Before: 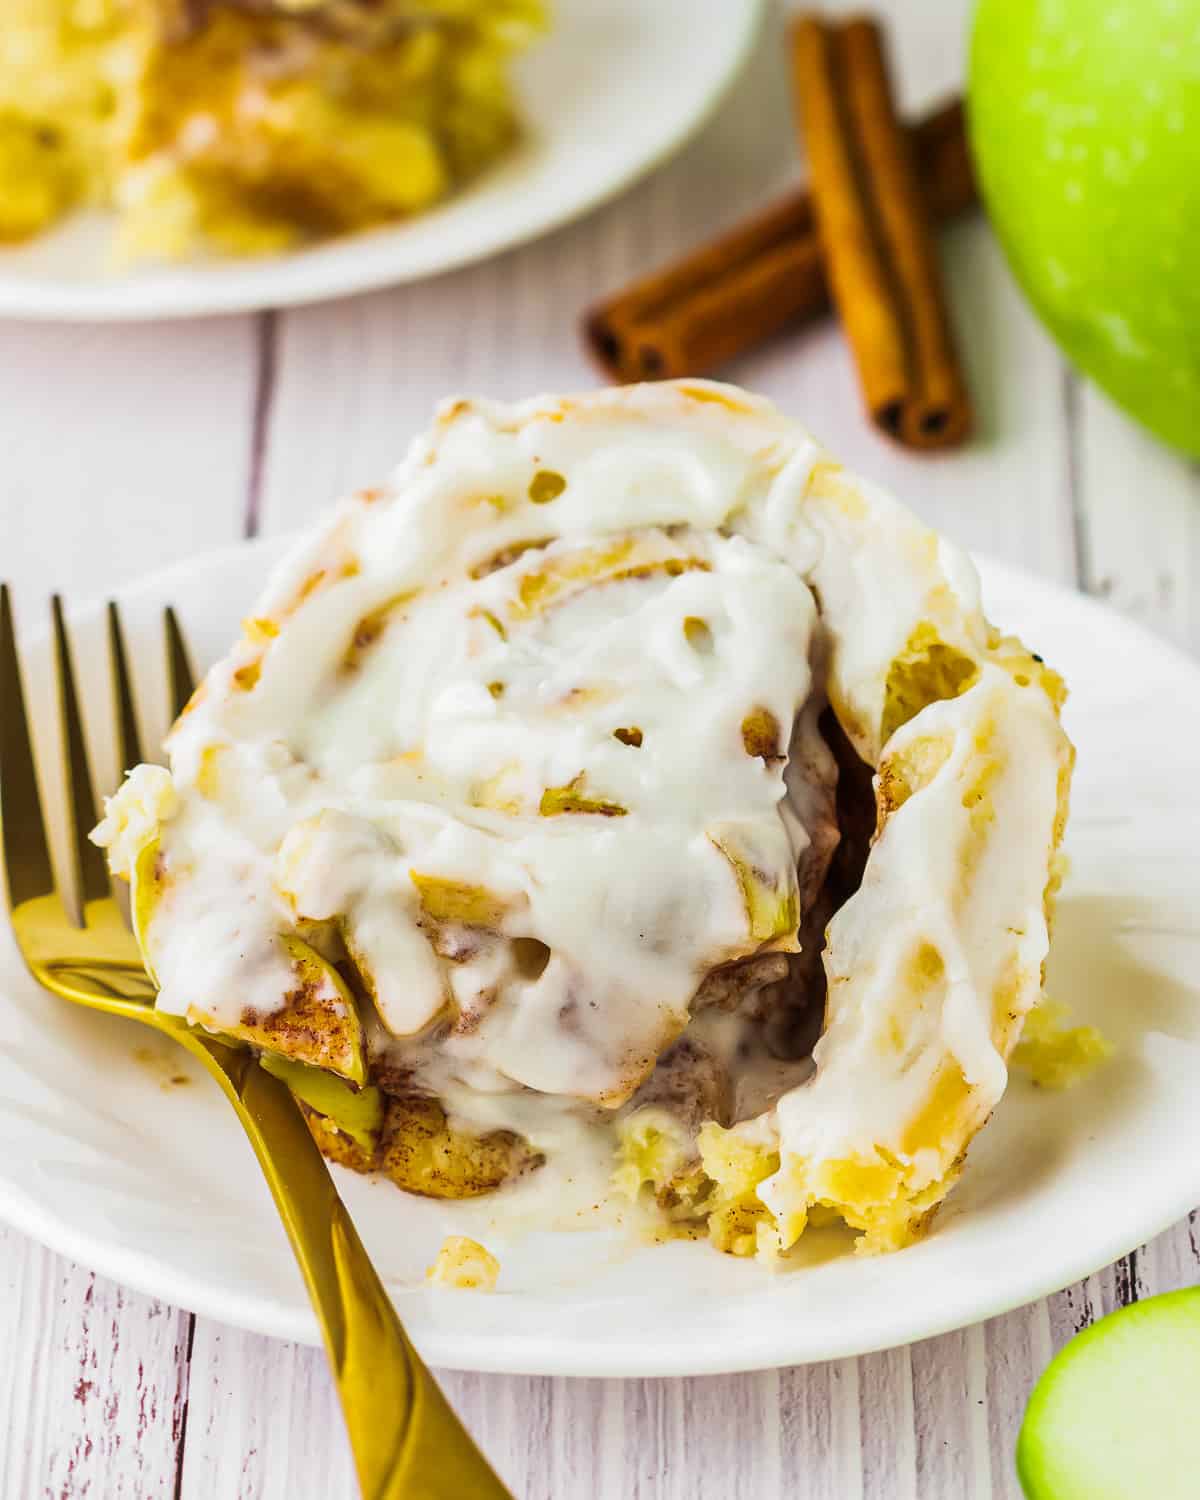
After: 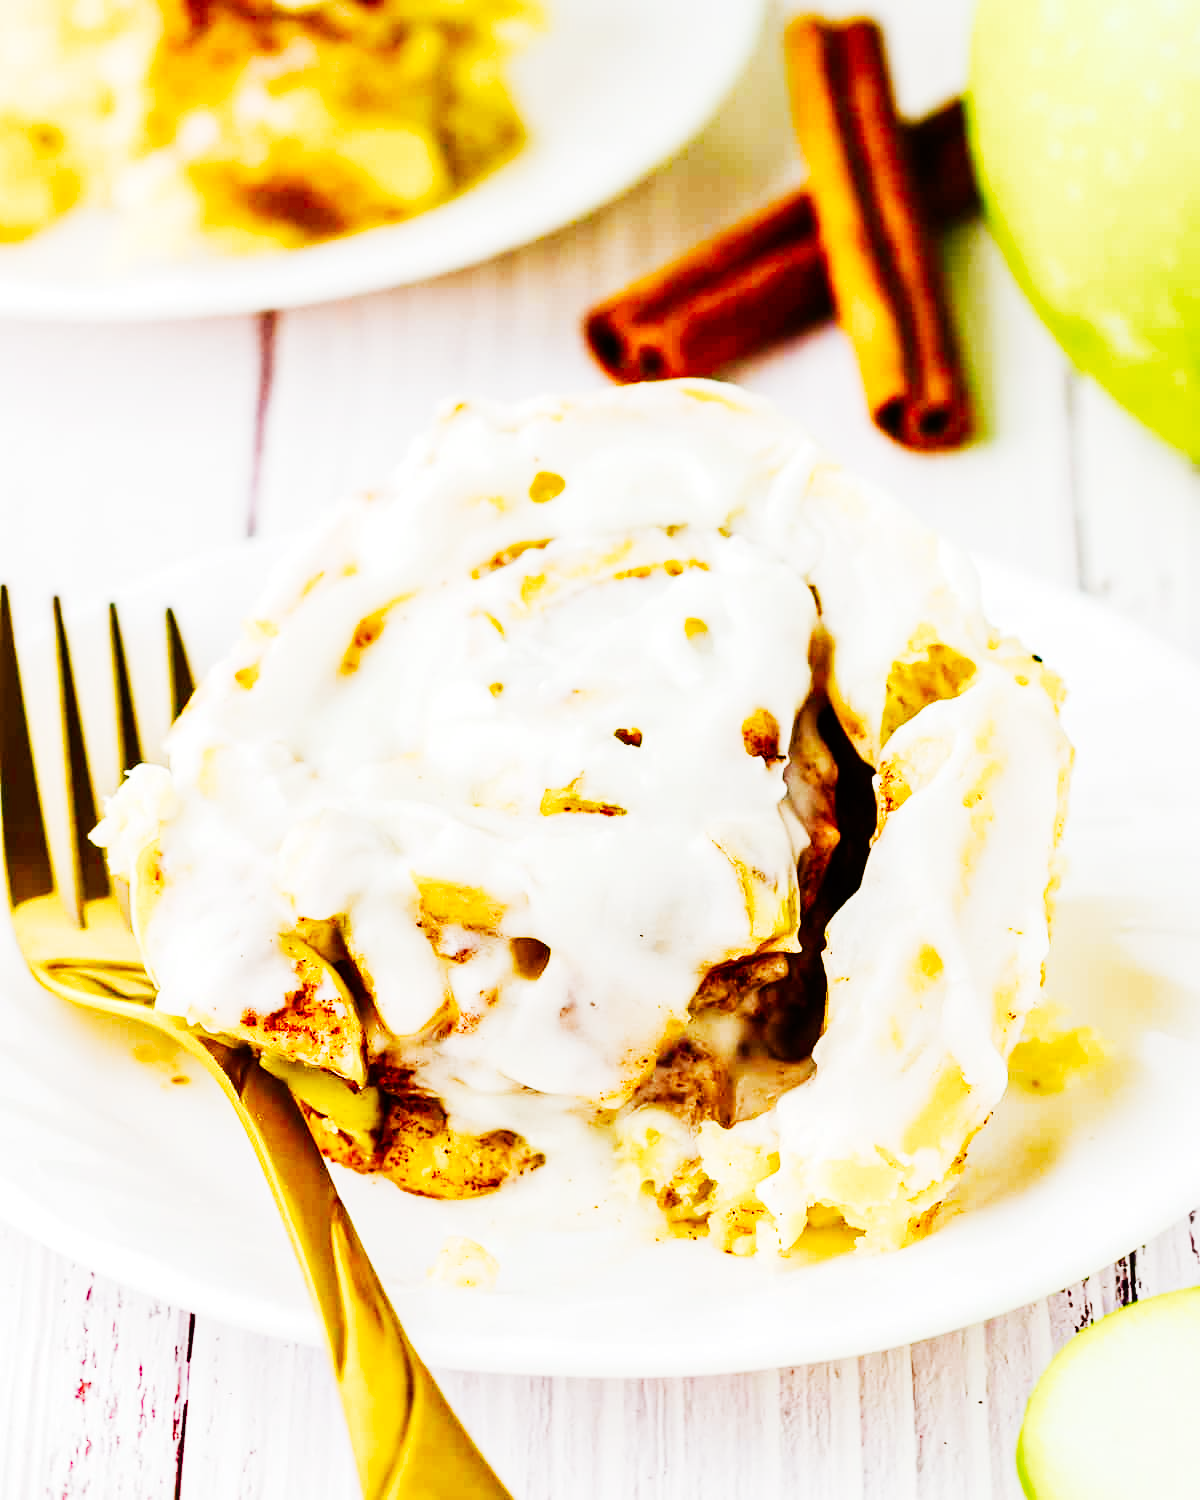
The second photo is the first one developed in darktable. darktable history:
tone curve: curves: ch0 [(0, 0) (0.16, 0.055) (0.506, 0.762) (1, 1.024)], preserve colors none
color balance rgb: perceptual saturation grading › global saturation 25.424%, perceptual saturation grading › highlights -50.488%, perceptual saturation grading › shadows 30.28%, global vibrance 9.958%
